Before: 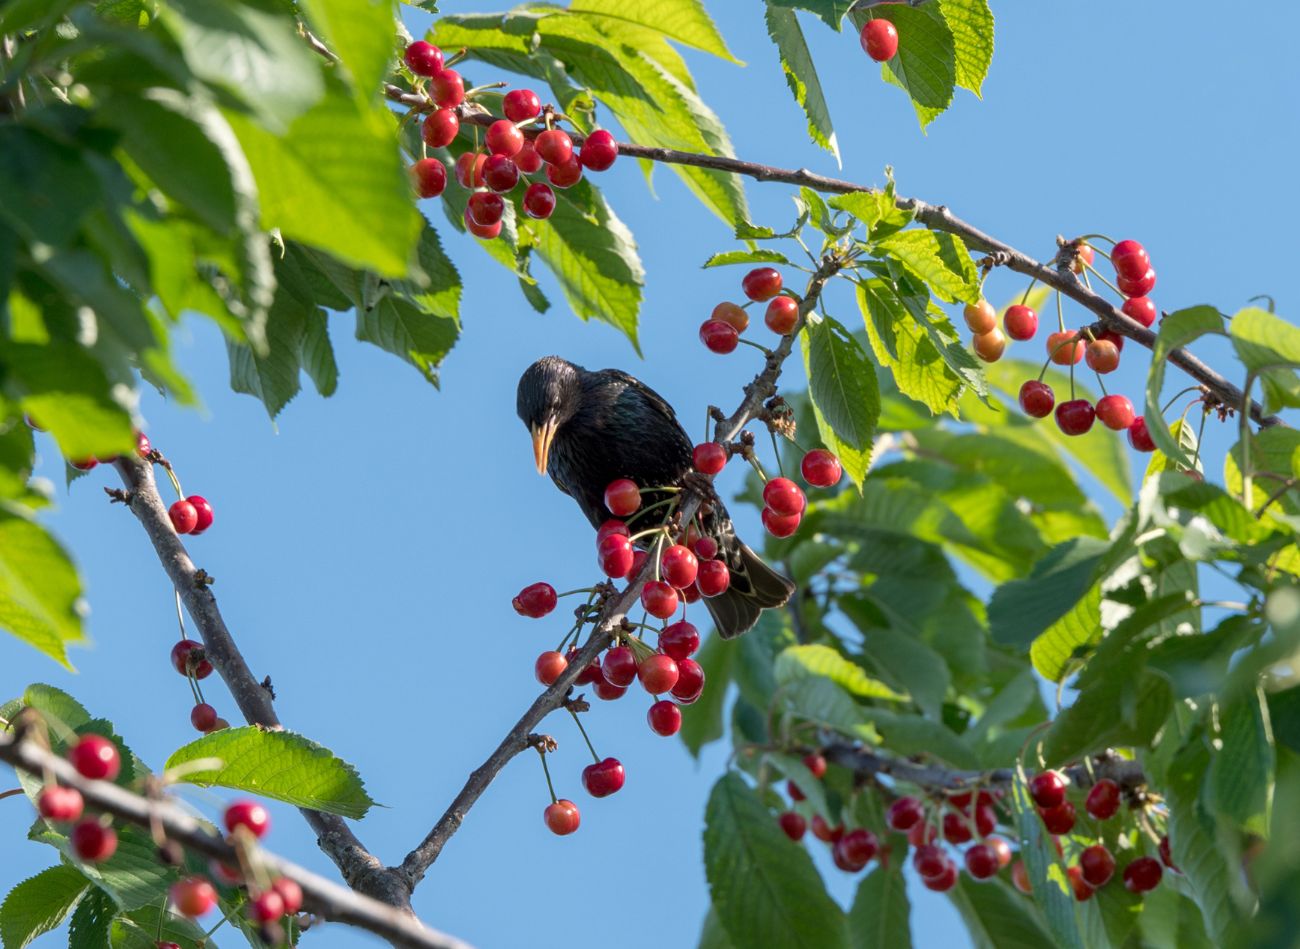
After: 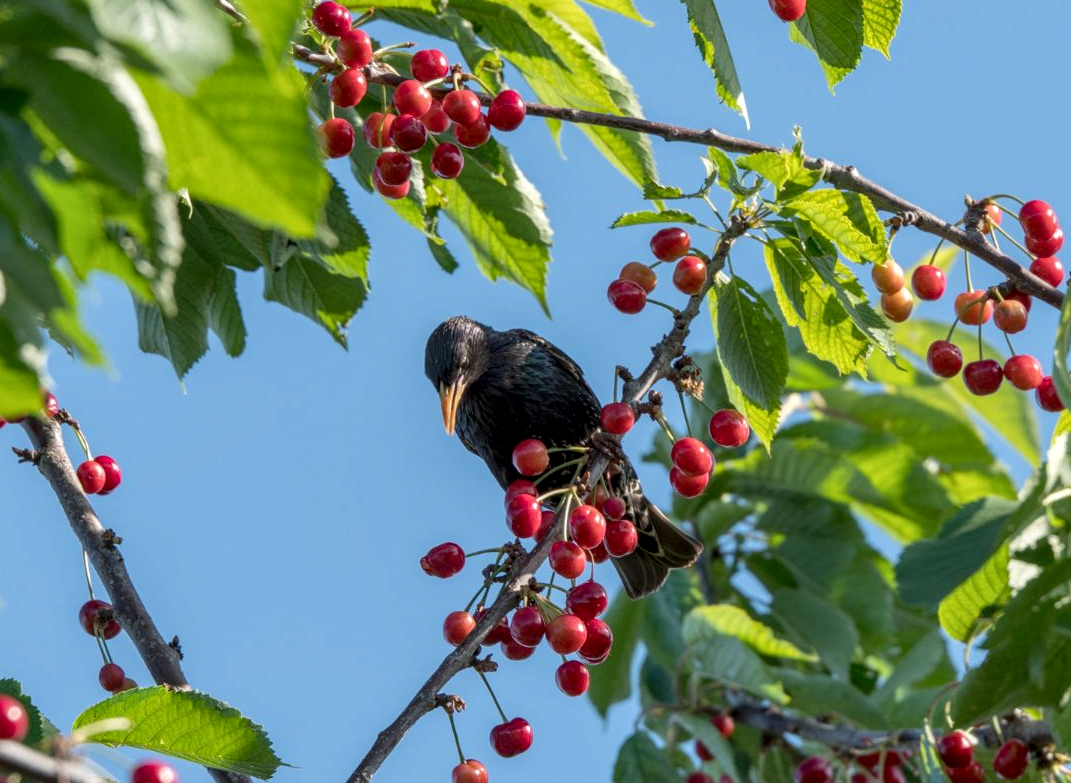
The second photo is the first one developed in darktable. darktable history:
tone equalizer: edges refinement/feathering 500, mask exposure compensation -1.57 EV, preserve details no
local contrast: highlights 24%, detail 130%
crop and rotate: left 7.09%, top 4.385%, right 10.522%, bottom 13.036%
